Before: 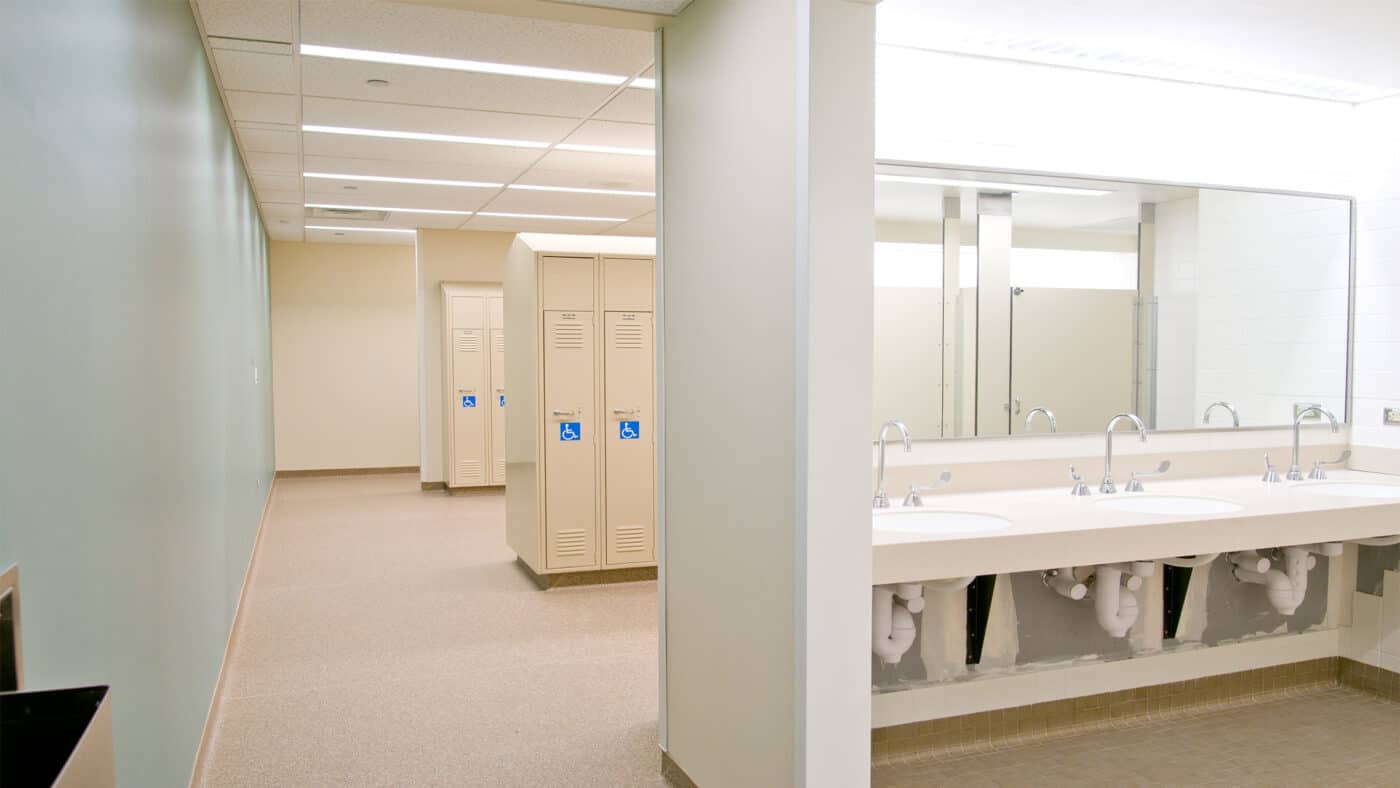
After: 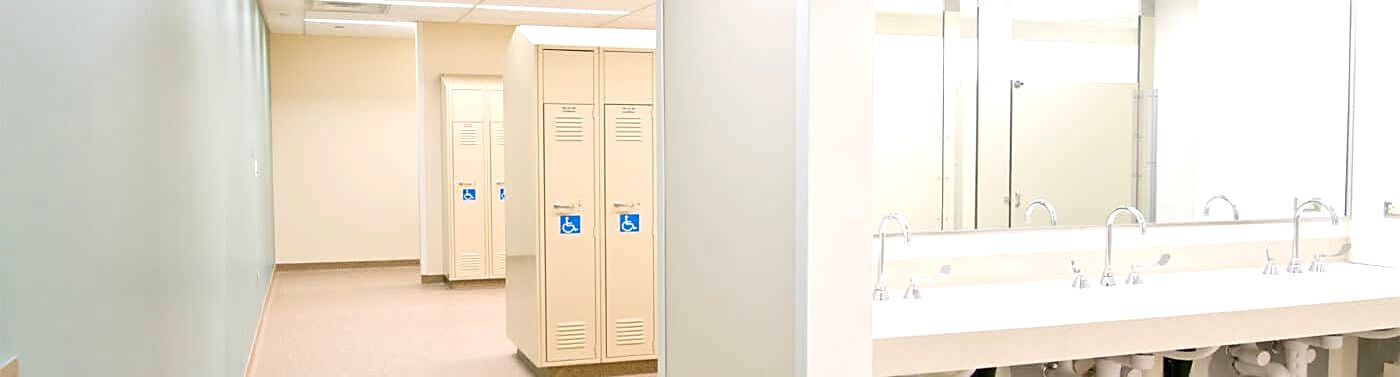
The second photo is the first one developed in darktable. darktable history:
exposure: black level correction 0, exposure 0.498 EV, compensate exposure bias true, compensate highlight preservation false
sharpen: on, module defaults
crop and rotate: top 26.397%, bottom 25.71%
